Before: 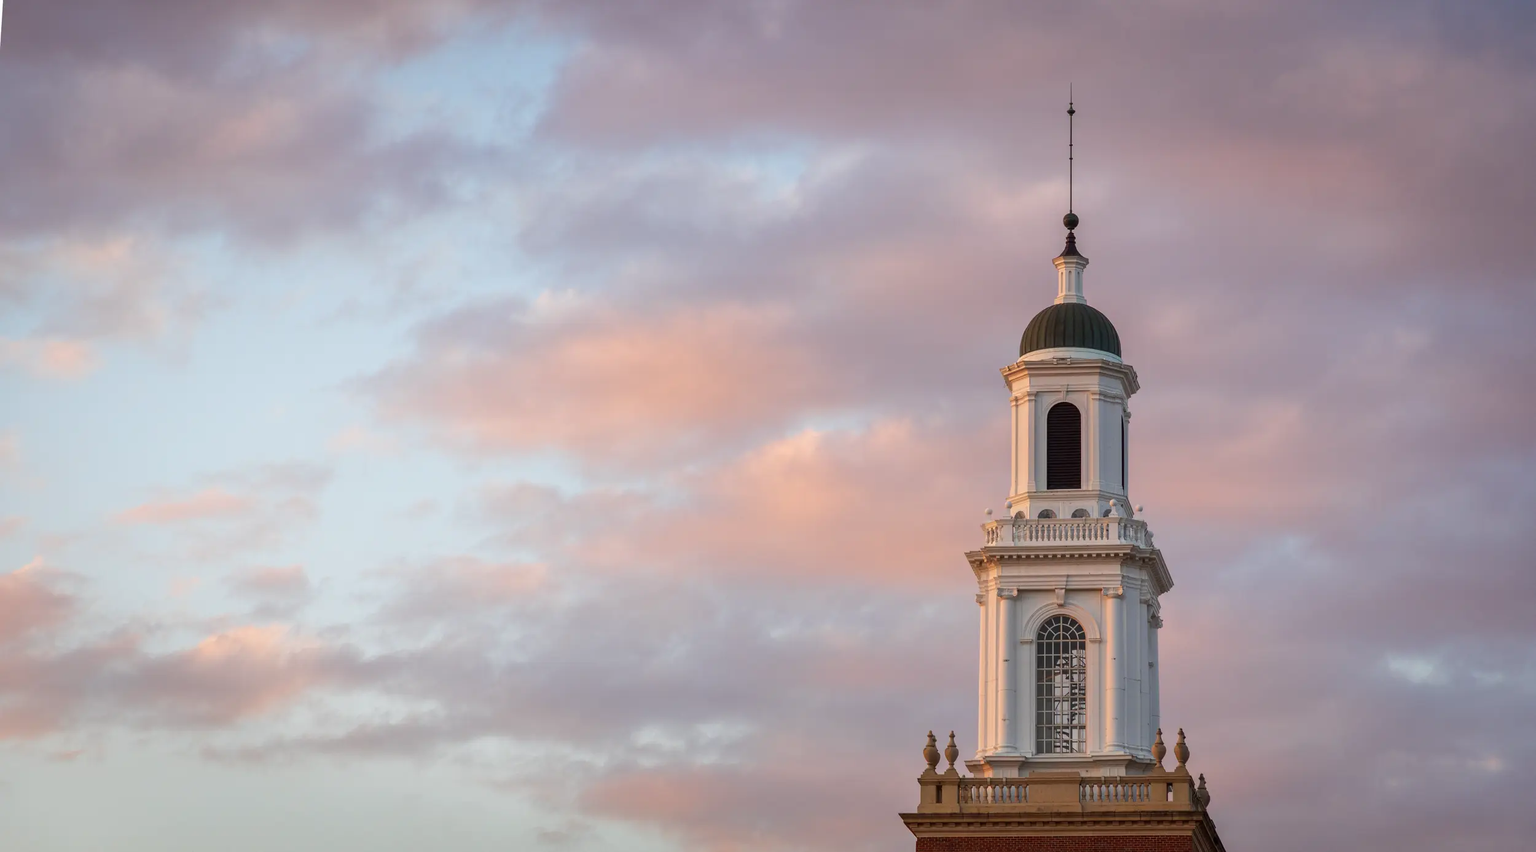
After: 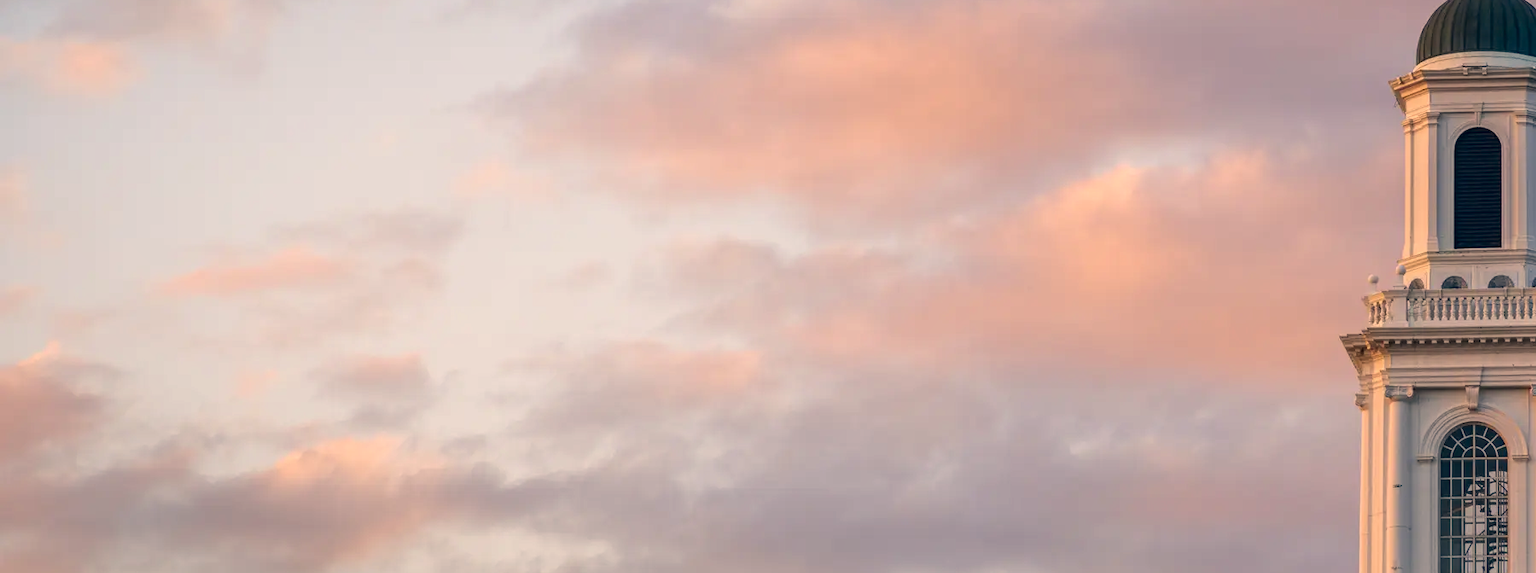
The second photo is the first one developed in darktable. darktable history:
color correction: highlights a* 10.32, highlights b* 14.66, shadows a* -9.59, shadows b* -15.02
crop: top 36.498%, right 27.964%, bottom 14.995%
local contrast: on, module defaults
